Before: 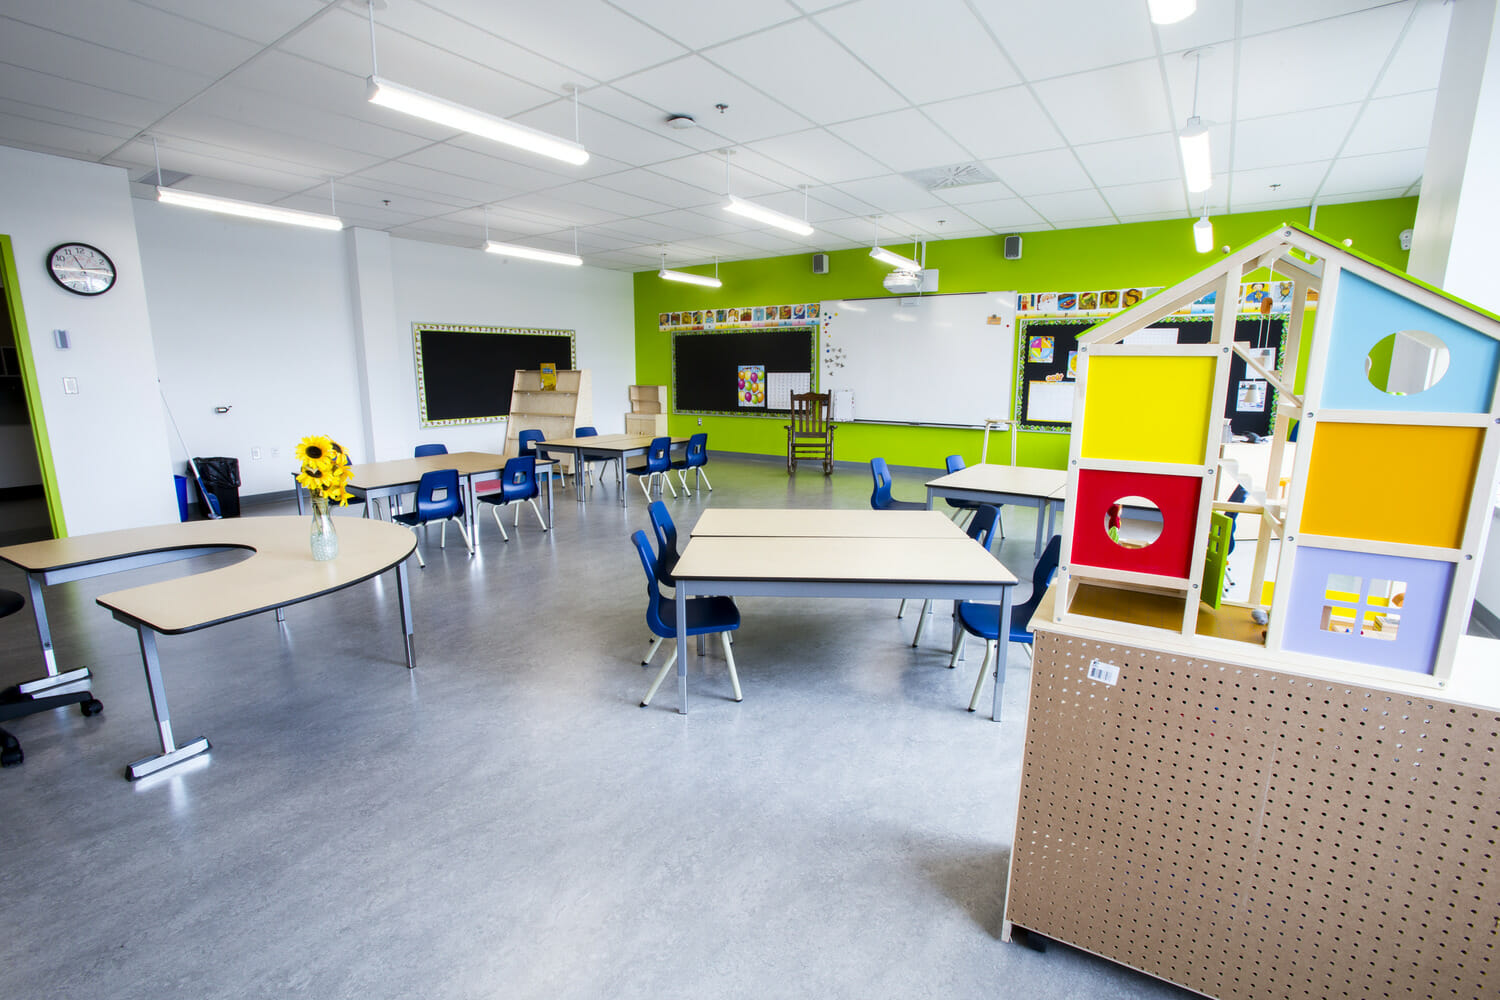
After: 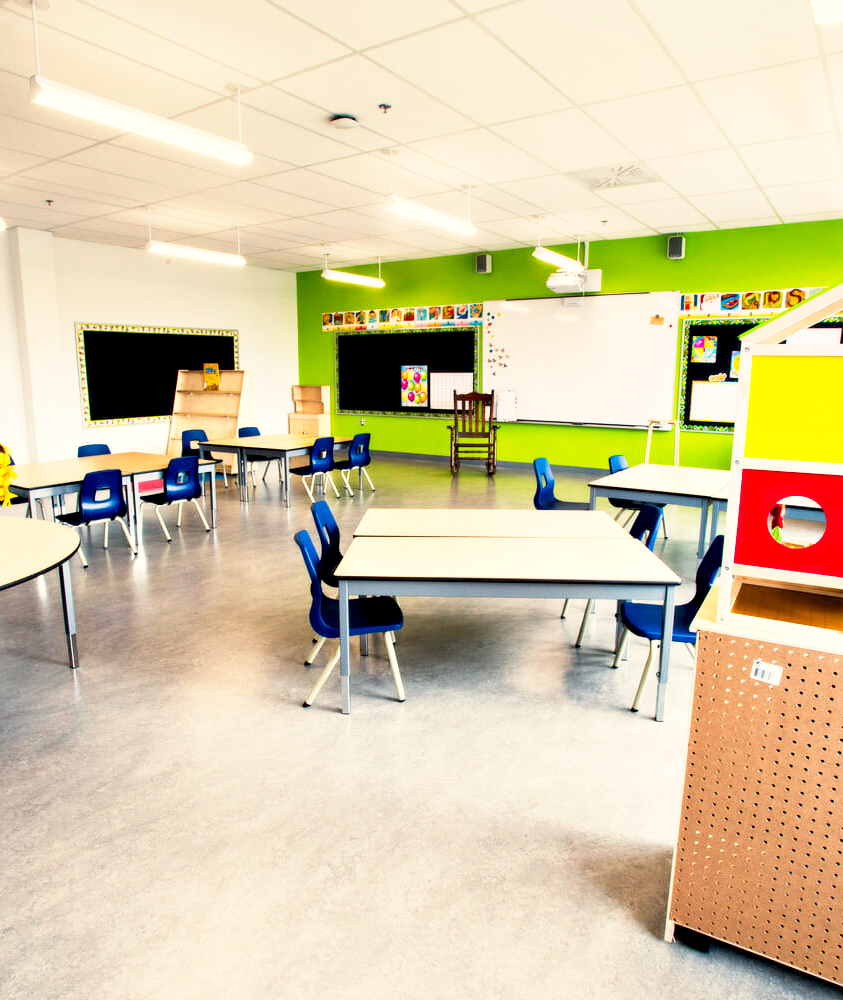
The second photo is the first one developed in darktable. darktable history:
contrast equalizer: octaves 7, y [[0.528, 0.548, 0.563, 0.562, 0.546, 0.526], [0.55 ×6], [0 ×6], [0 ×6], [0 ×6]]
white balance: red 1.123, blue 0.83
crop and rotate: left 22.516%, right 21.234%
base curve: curves: ch0 [(0, 0) (0.579, 0.807) (1, 1)], preserve colors none
